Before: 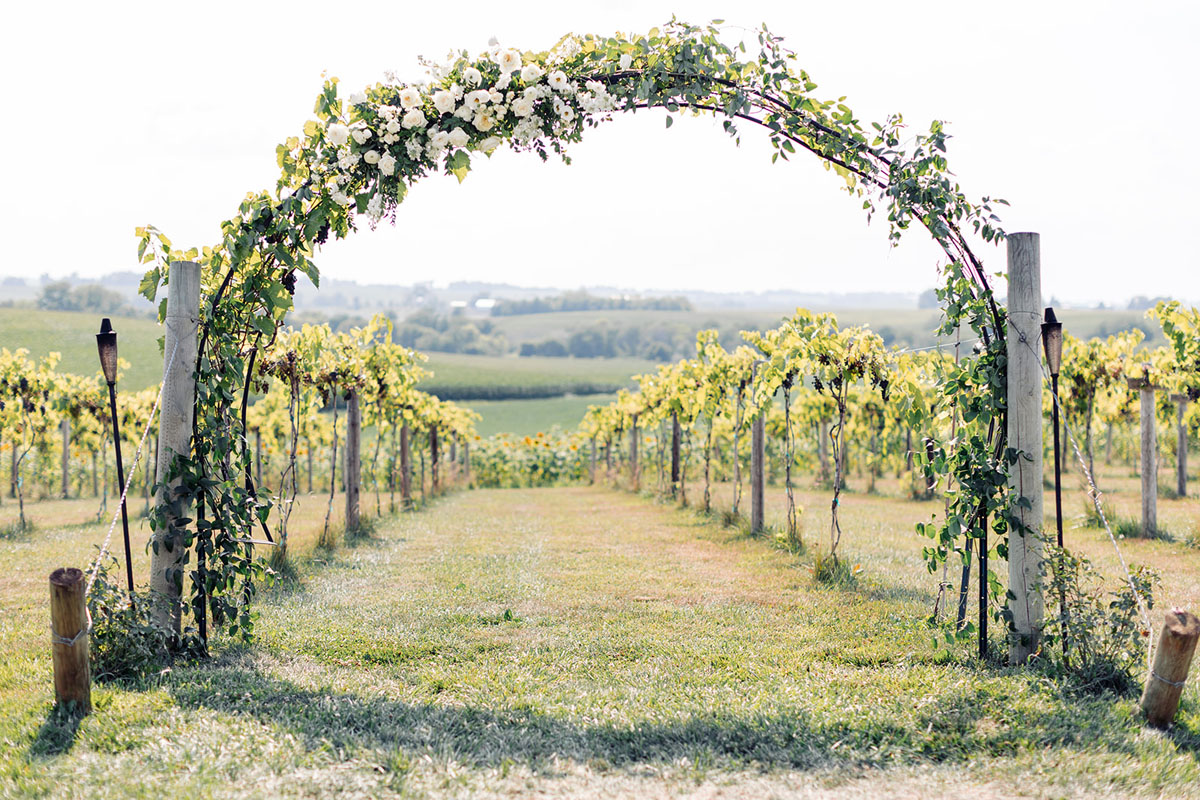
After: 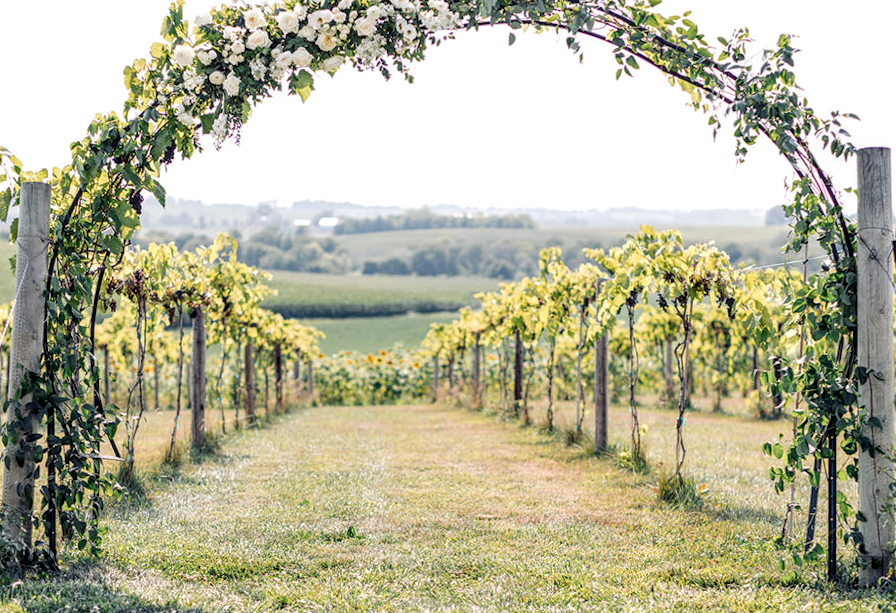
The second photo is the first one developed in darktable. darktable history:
local contrast: highlights 61%, detail 143%, midtone range 0.428
crop and rotate: left 11.831%, top 11.346%, right 13.429%, bottom 13.899%
rotate and perspective: lens shift (horizontal) -0.055, automatic cropping off
